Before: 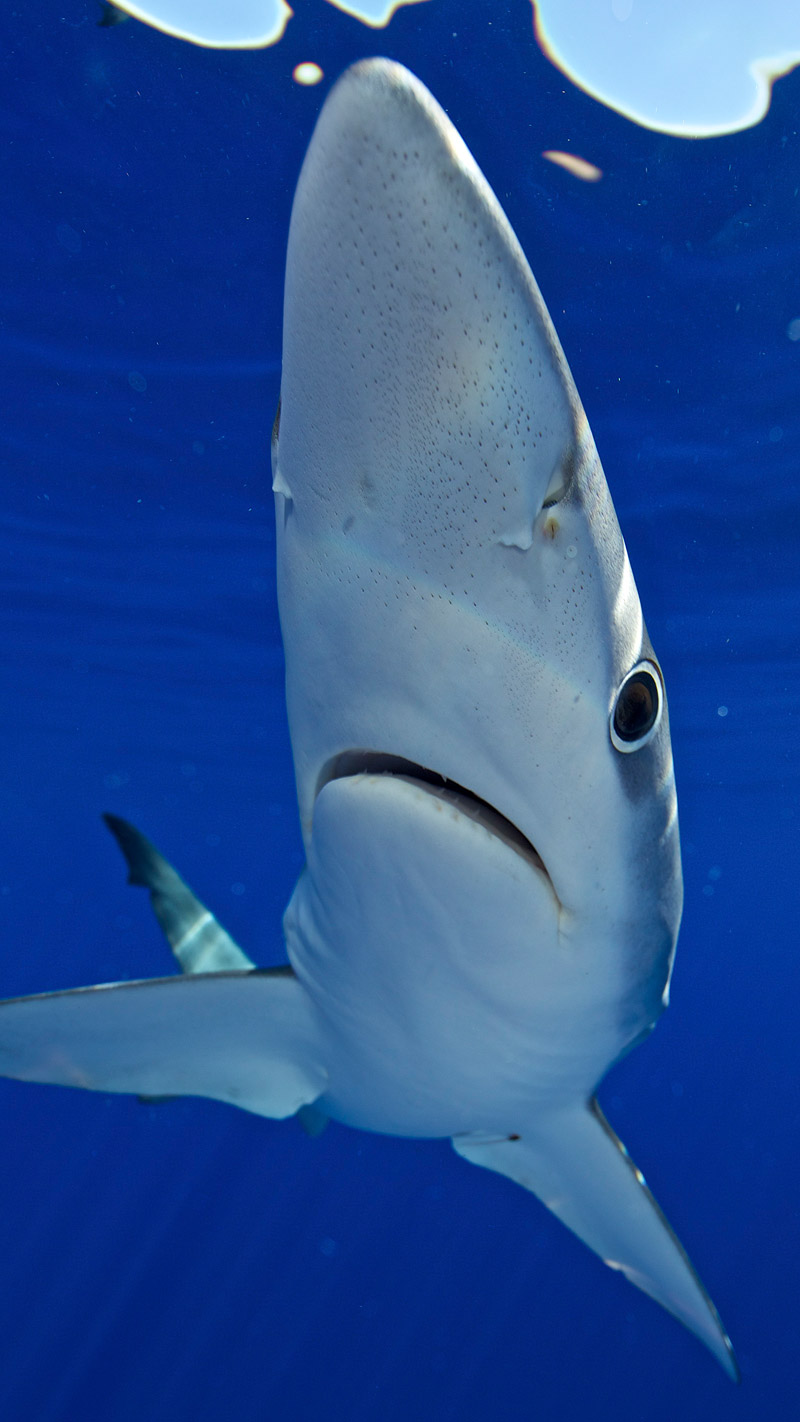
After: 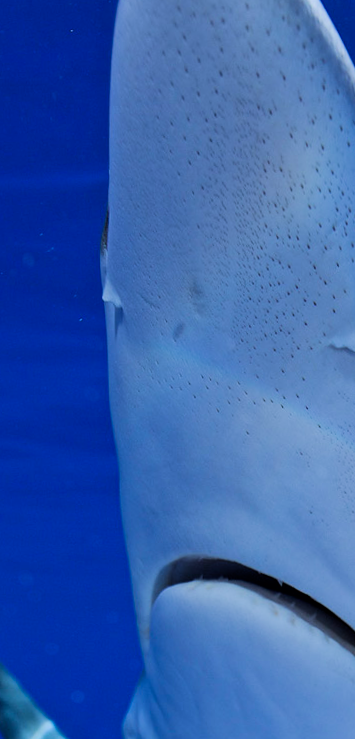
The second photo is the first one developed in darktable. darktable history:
crop: left 20.248%, top 10.86%, right 35.675%, bottom 34.321%
white balance: red 0.954, blue 1.079
filmic rgb: black relative exposure -7.5 EV, white relative exposure 5 EV, hardness 3.31, contrast 1.3, contrast in shadows safe
rotate and perspective: rotation -1.32°, lens shift (horizontal) -0.031, crop left 0.015, crop right 0.985, crop top 0.047, crop bottom 0.982
color calibration: illuminant as shot in camera, x 0.37, y 0.382, temperature 4313.32 K
